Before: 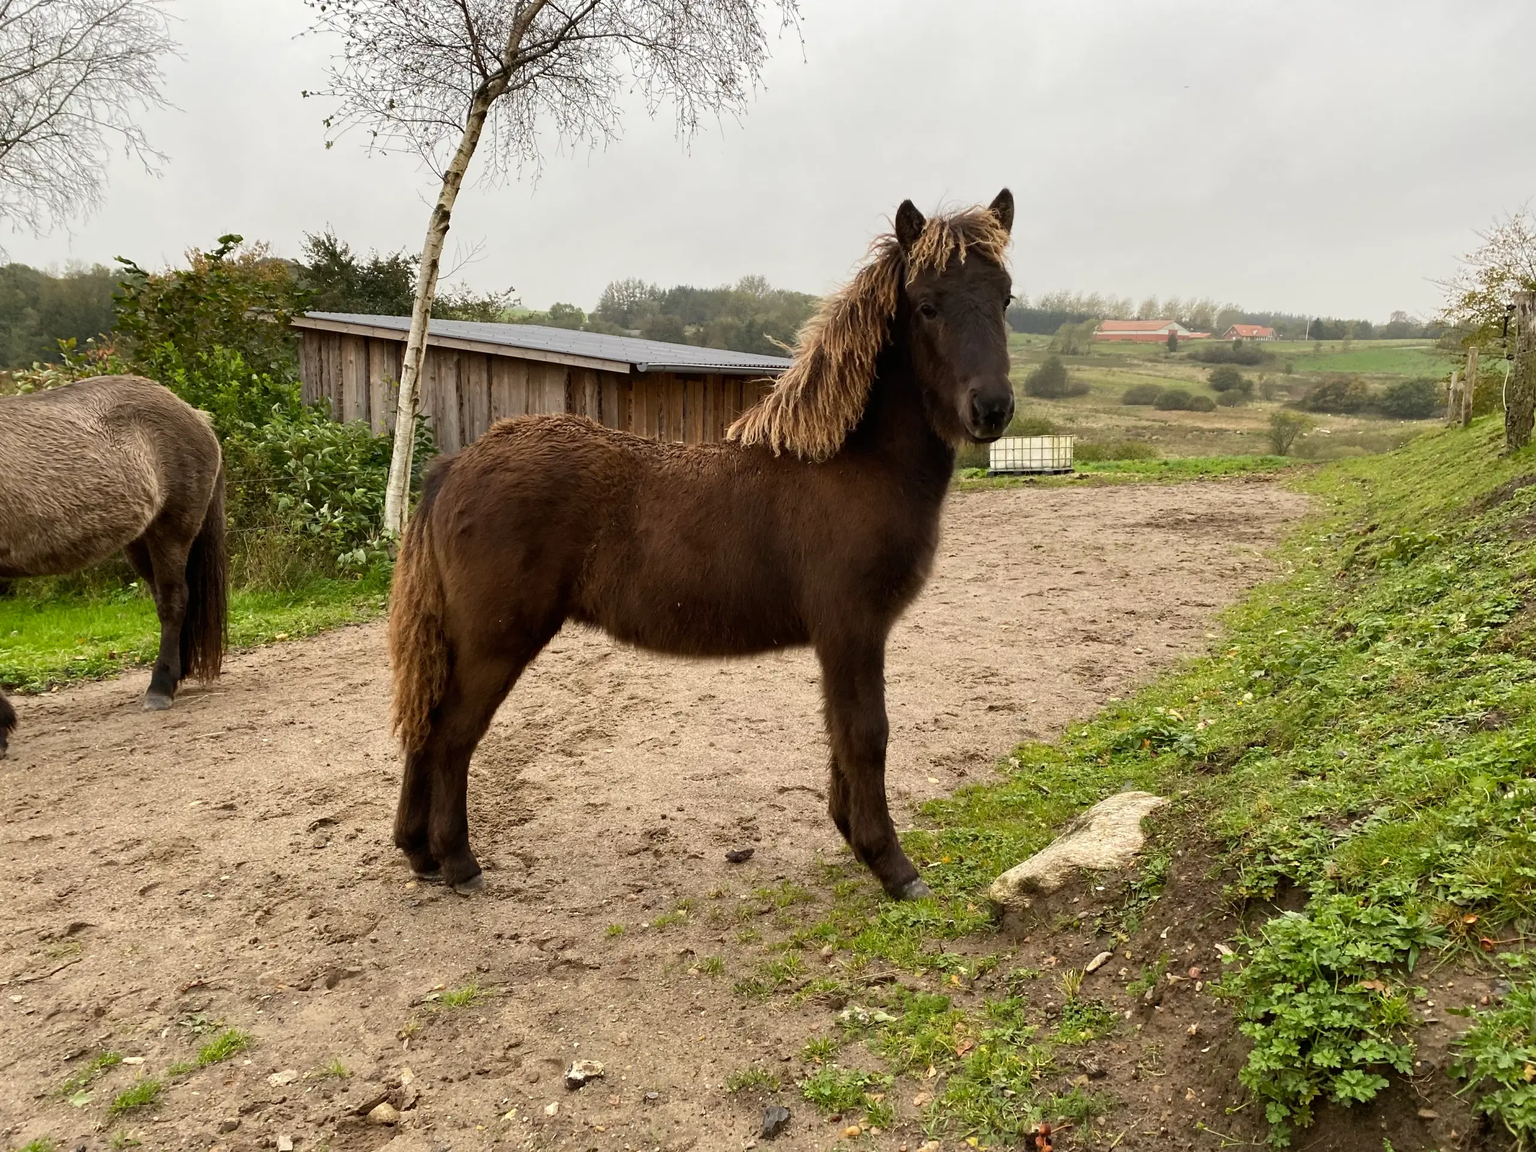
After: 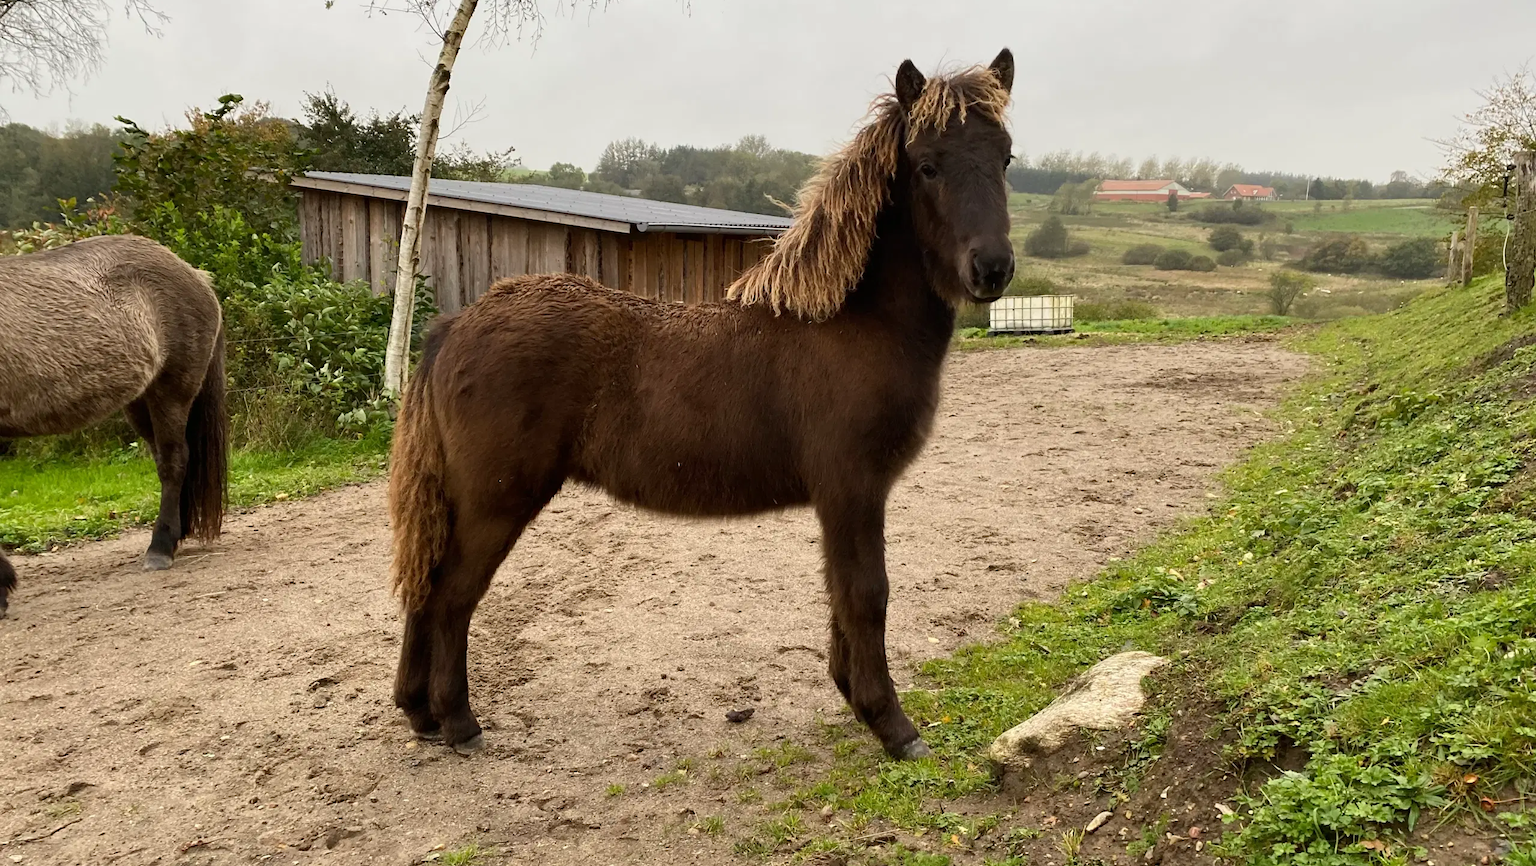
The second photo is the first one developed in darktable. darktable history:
crop and rotate: top 12.224%, bottom 12.565%
